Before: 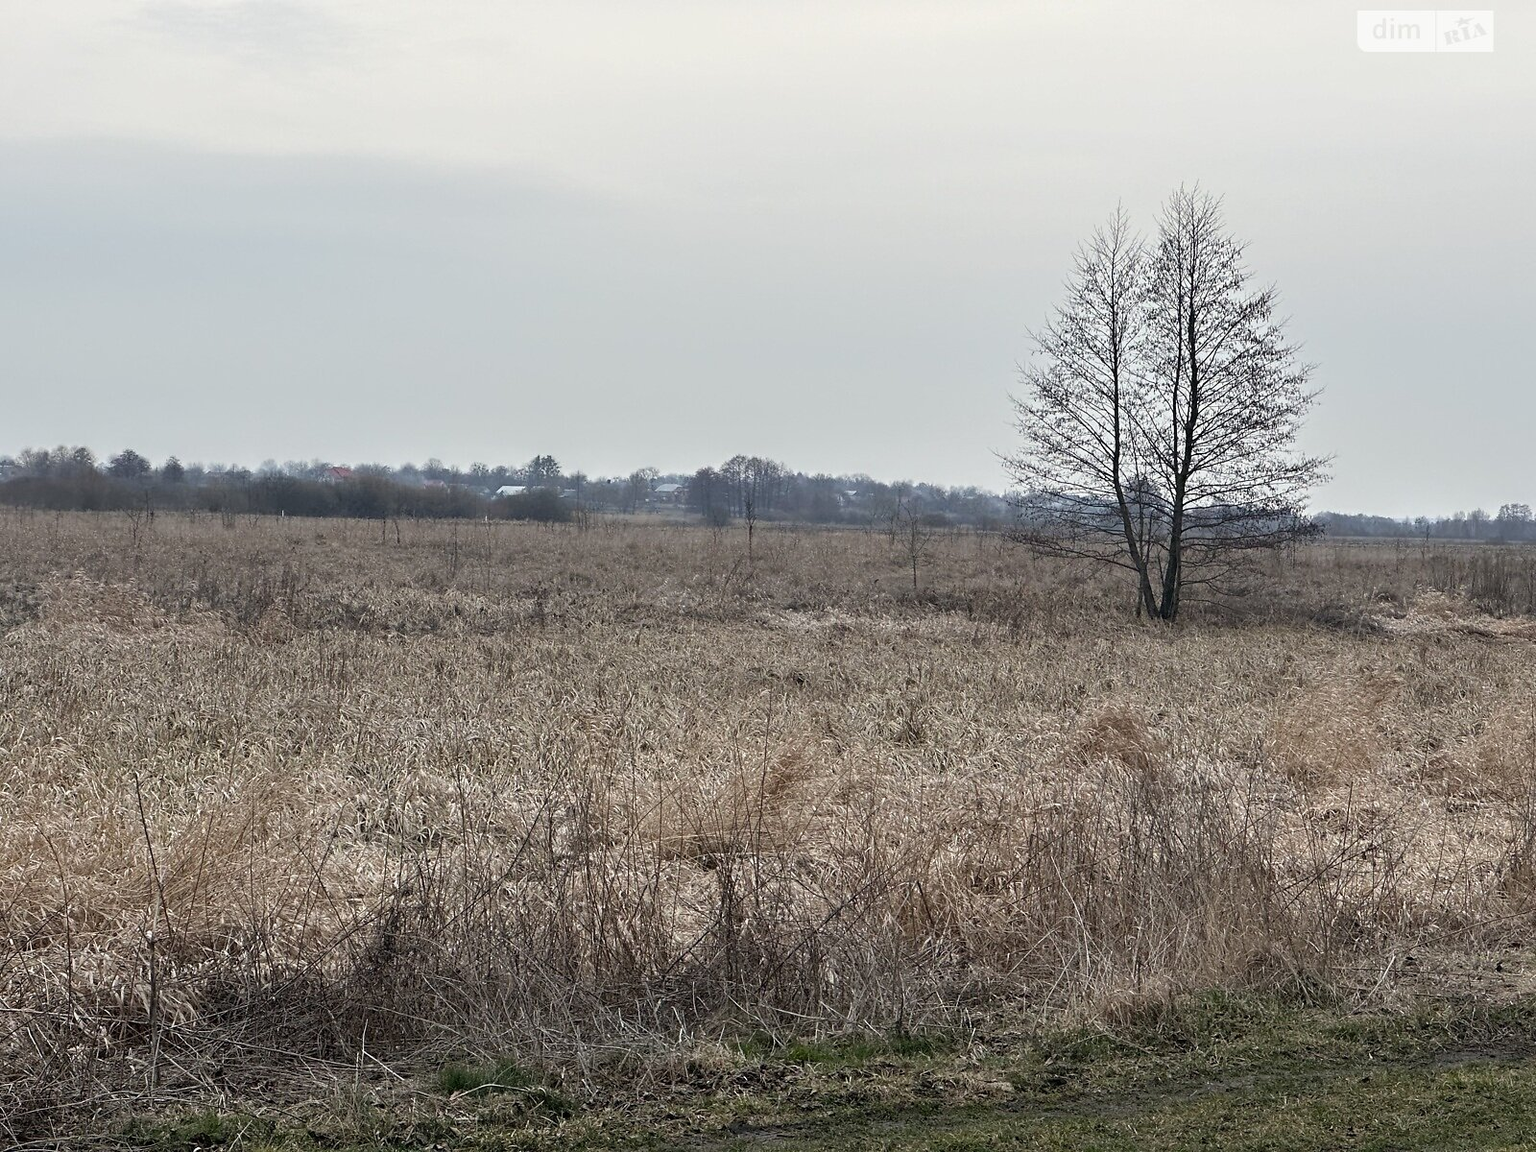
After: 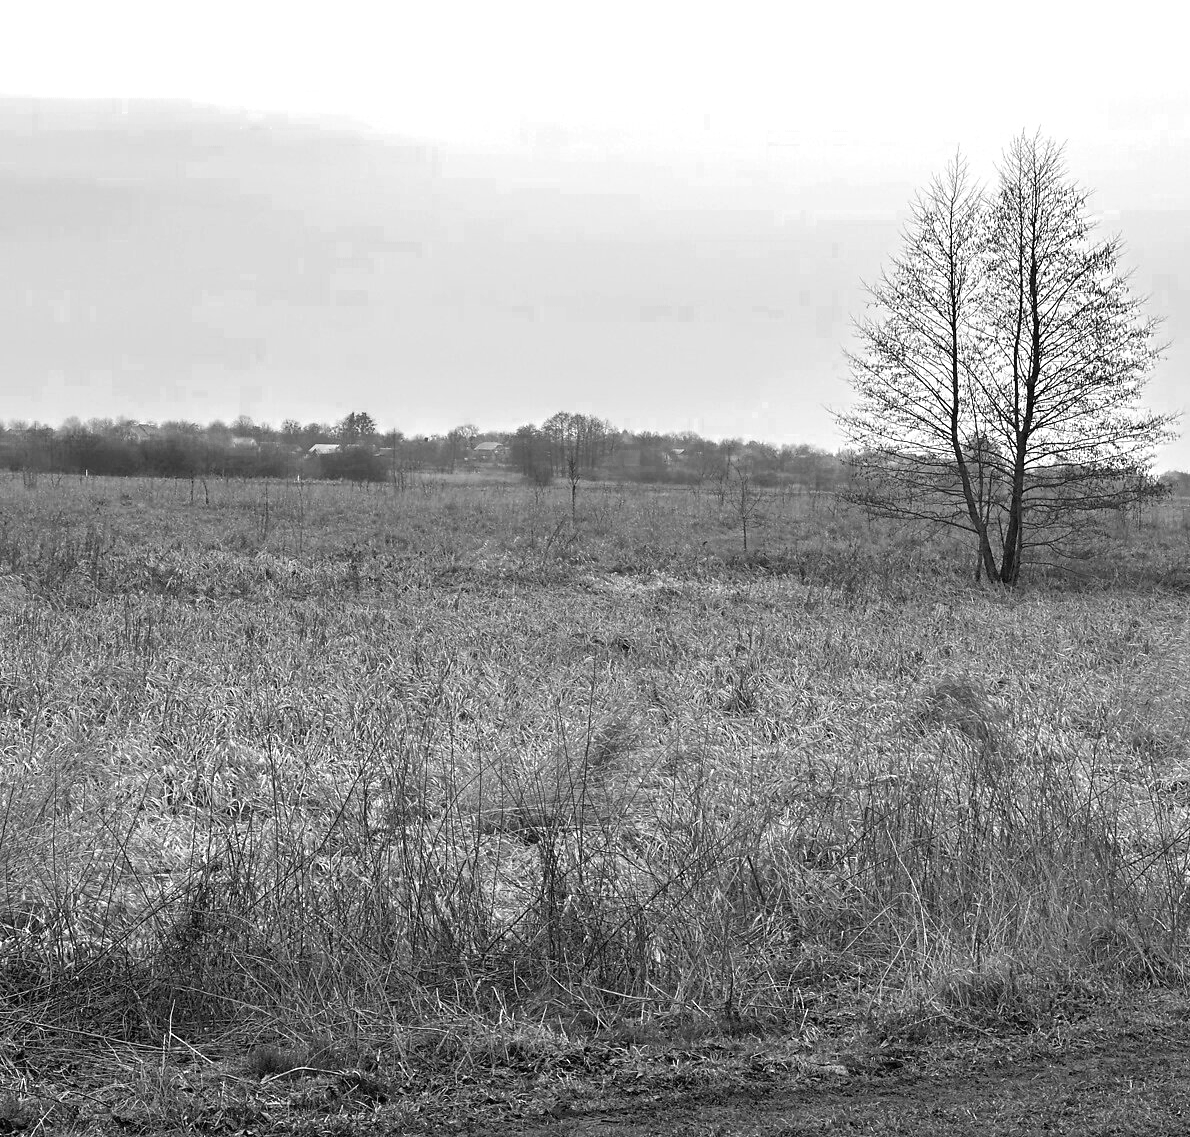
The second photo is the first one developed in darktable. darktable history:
crop and rotate: left 13.046%, top 5.242%, right 12.575%
color zones: curves: ch0 [(0.002, 0.589) (0.107, 0.484) (0.146, 0.249) (0.217, 0.352) (0.309, 0.525) (0.39, 0.404) (0.455, 0.169) (0.597, 0.055) (0.724, 0.212) (0.775, 0.691) (0.869, 0.571) (1, 0.587)]; ch1 [(0, 0) (0.143, 0) (0.286, 0) (0.429, 0) (0.571, 0) (0.714, 0) (0.857, 0)]
exposure: black level correction 0, exposure 0.5 EV, compensate highlight preservation false
